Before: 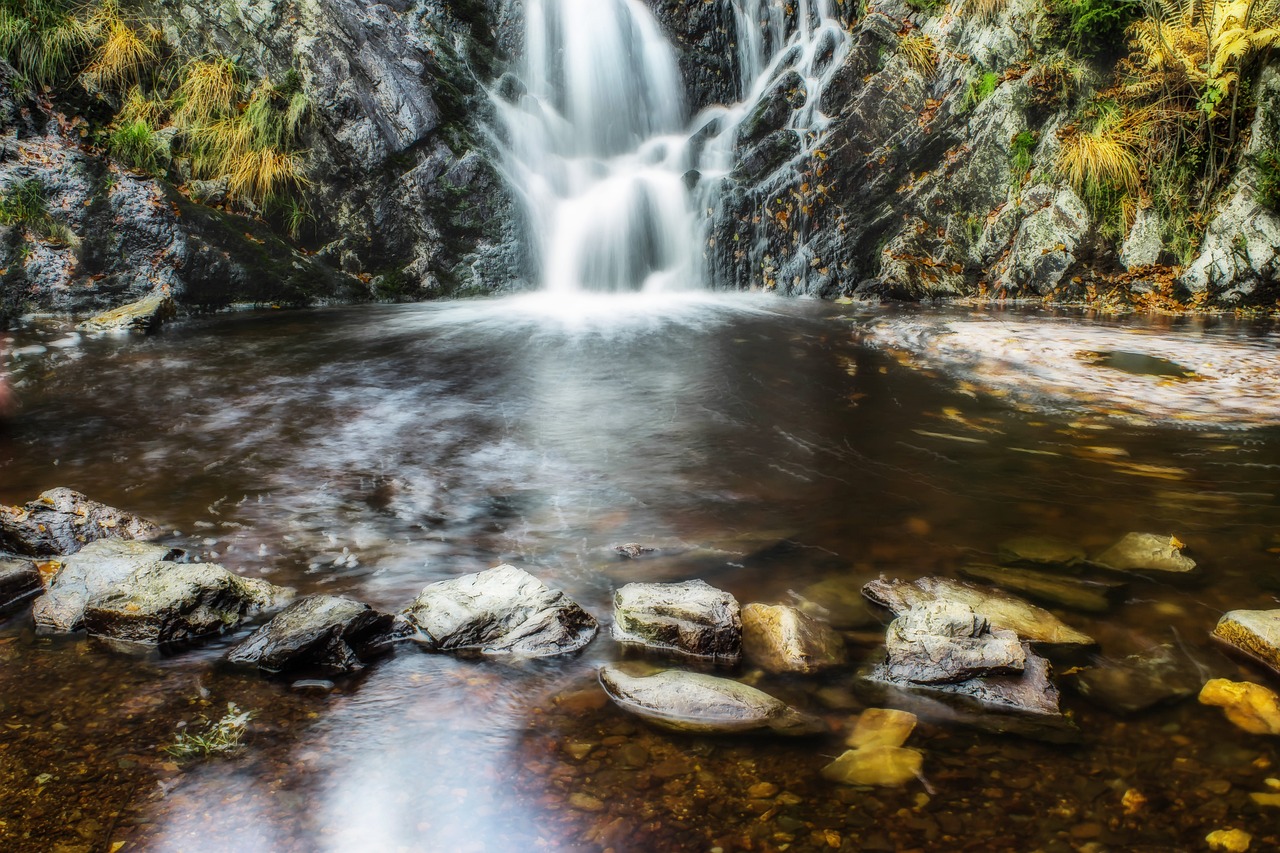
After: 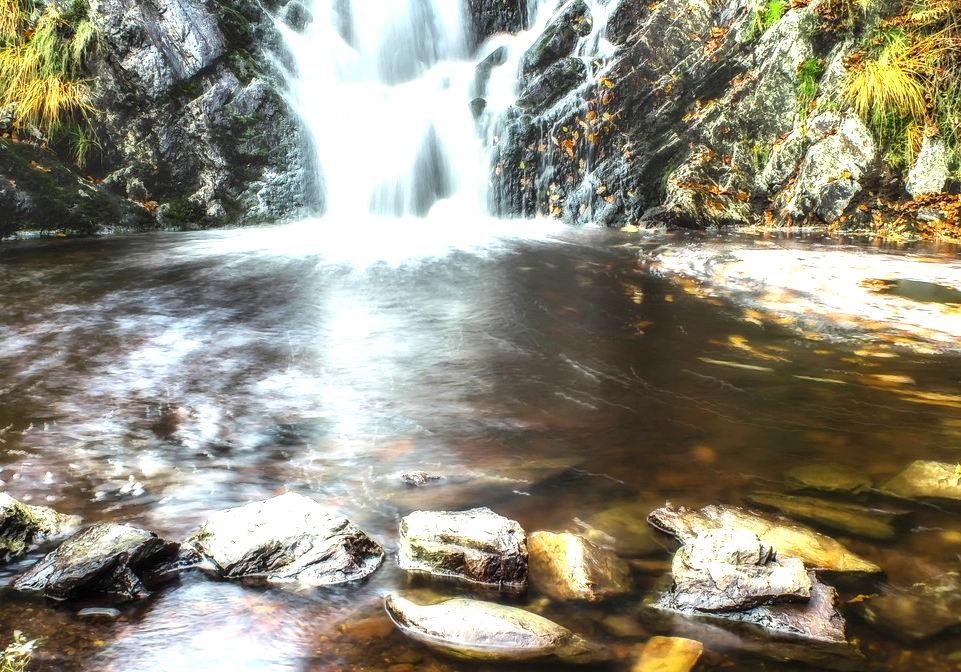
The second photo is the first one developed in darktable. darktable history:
exposure: black level correction 0, exposure 1.095 EV, compensate exposure bias true, compensate highlight preservation false
crop: left 16.745%, top 8.554%, right 8.129%, bottom 12.657%
